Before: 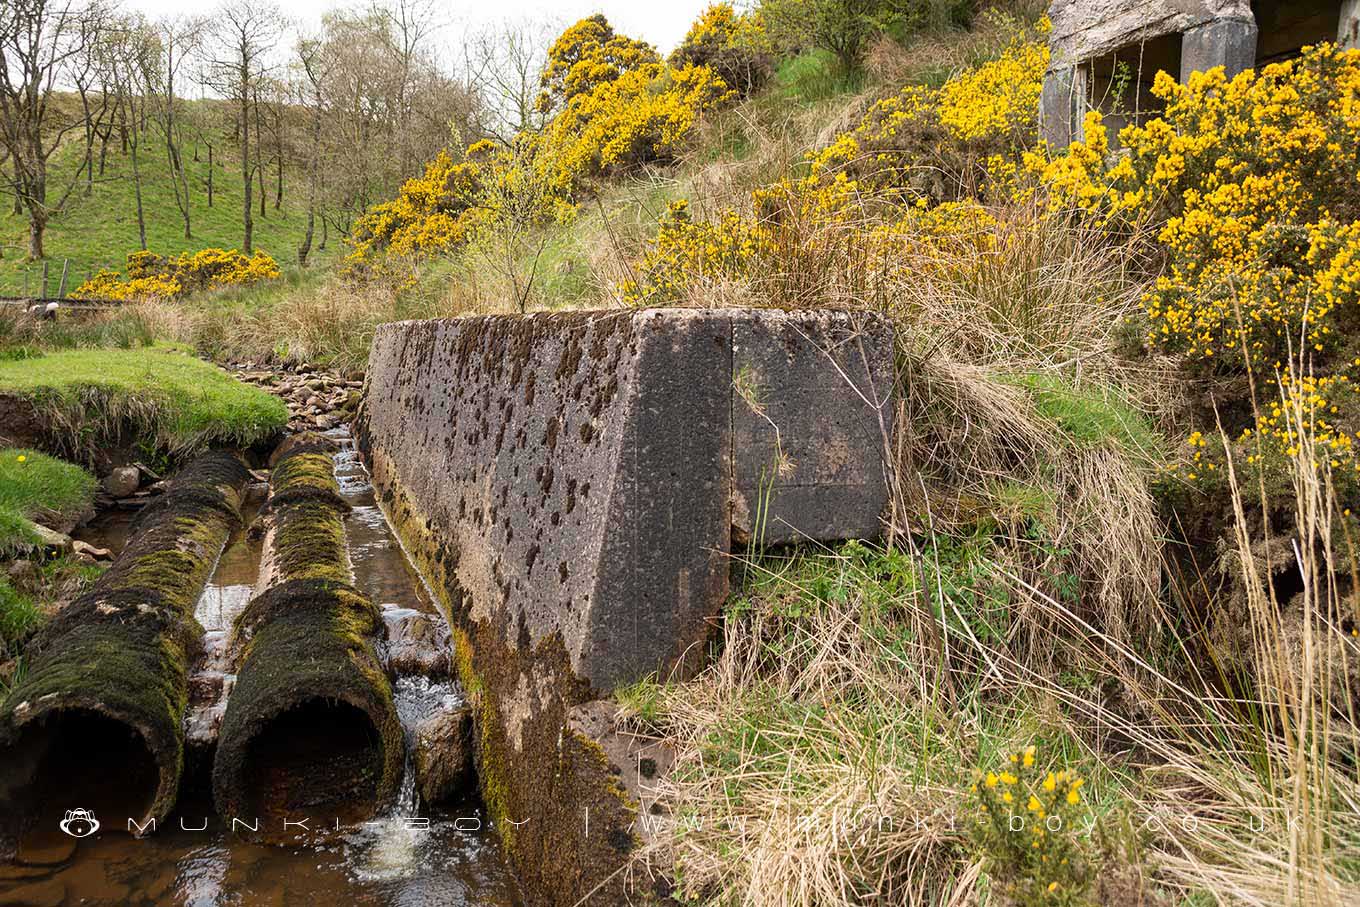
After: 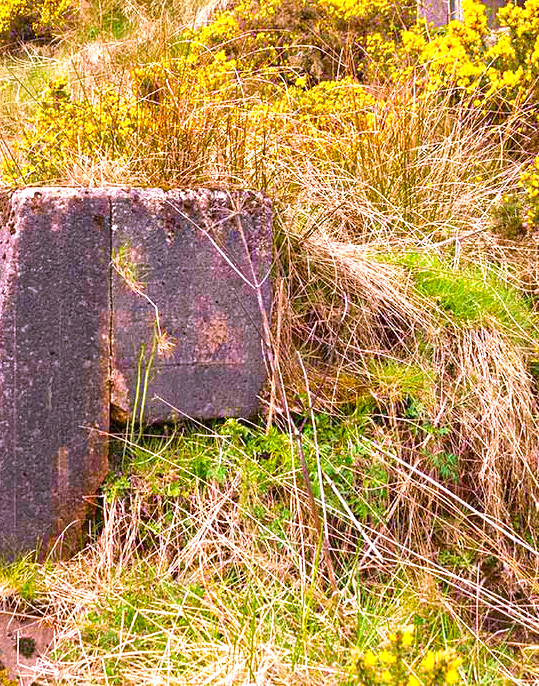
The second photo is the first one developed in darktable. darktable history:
white balance: red 1.066, blue 1.119
exposure: black level correction 0, exposure 0.7 EV, compensate exposure bias true, compensate highlight preservation false
velvia: strength 51%, mid-tones bias 0.51
color correction: saturation 1.11
crop: left 45.721%, top 13.393%, right 14.118%, bottom 10.01%
